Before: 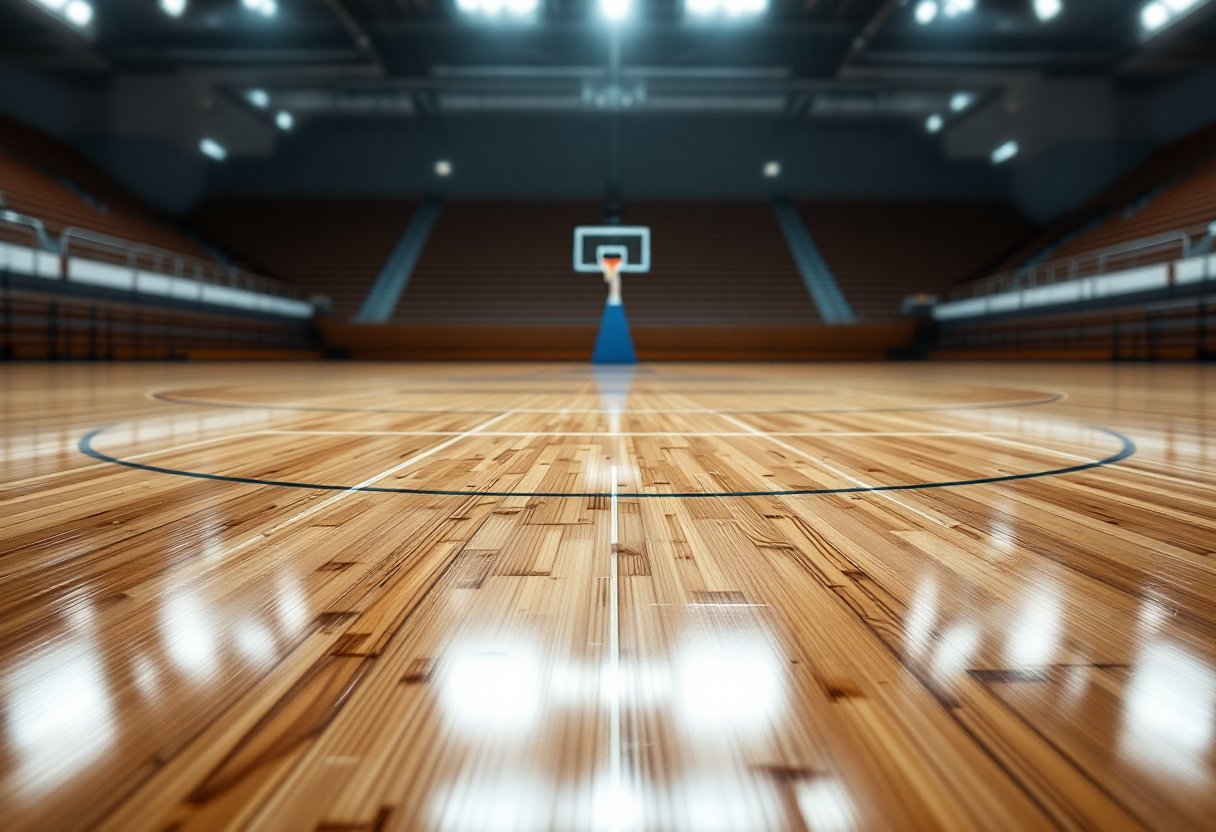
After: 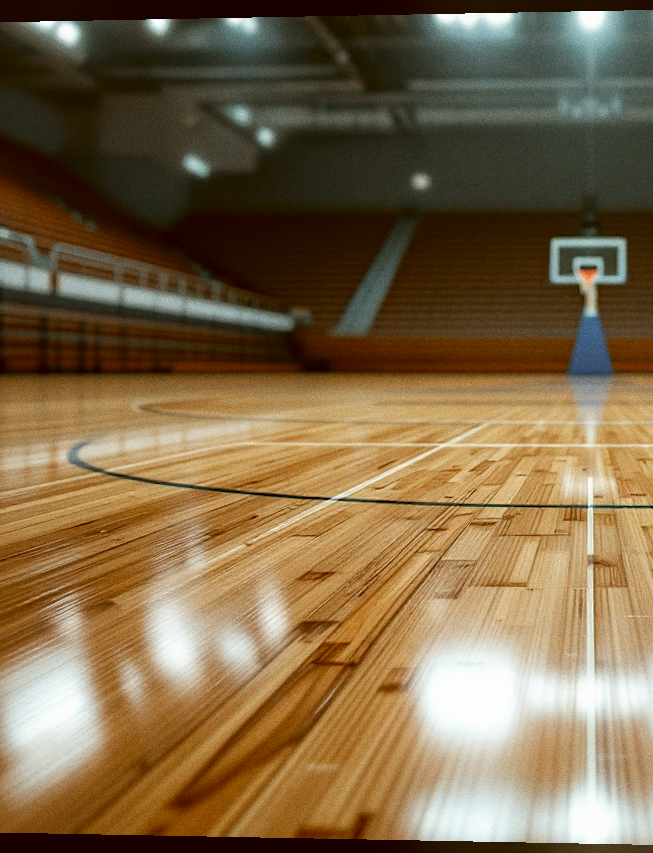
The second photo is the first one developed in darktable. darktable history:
color correction: highlights a* -0.482, highlights b* 0.161, shadows a* 4.66, shadows b* 20.72
haze removal: compatibility mode true, adaptive false
crop: left 0.587%, right 45.588%, bottom 0.086%
rotate and perspective: lens shift (horizontal) -0.055, automatic cropping off
shadows and highlights: on, module defaults
grain: on, module defaults
bloom: size 9%, threshold 100%, strength 7%
contrast brightness saturation: saturation -0.1
